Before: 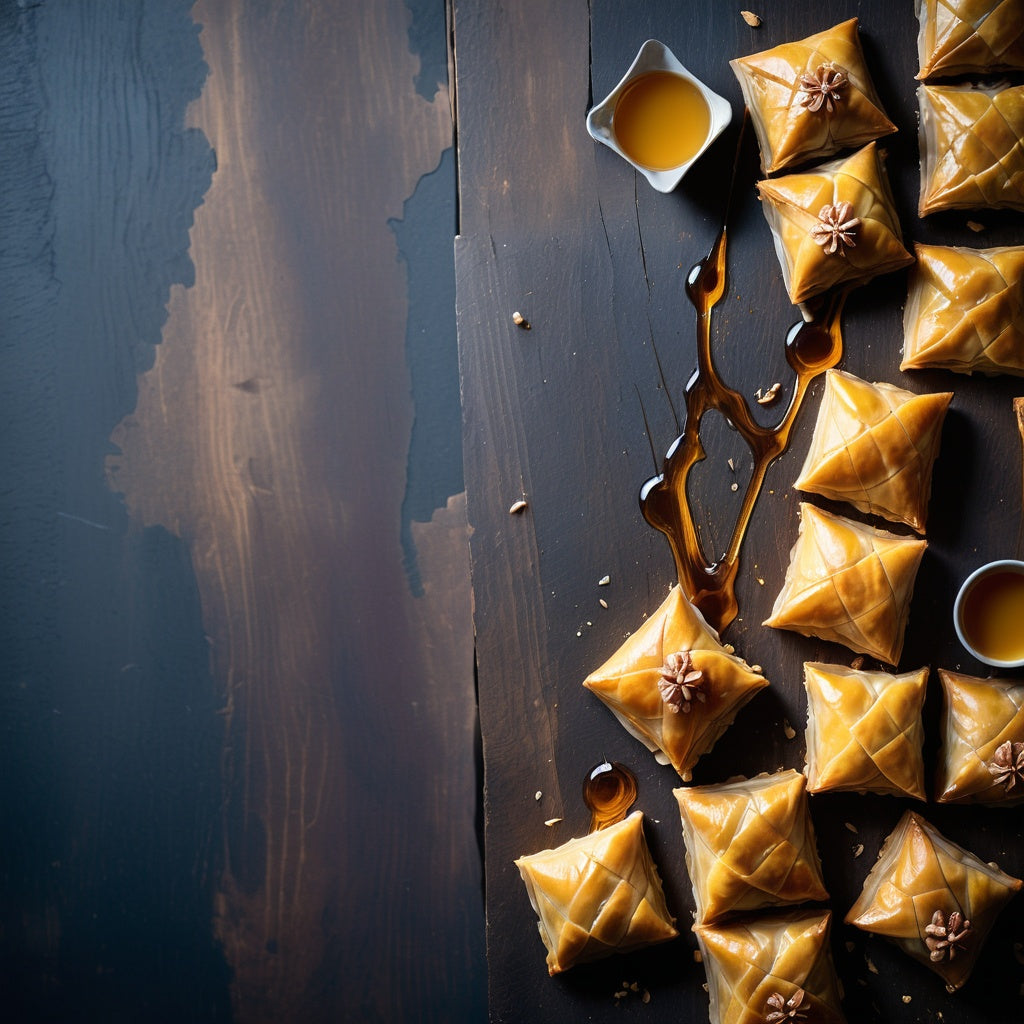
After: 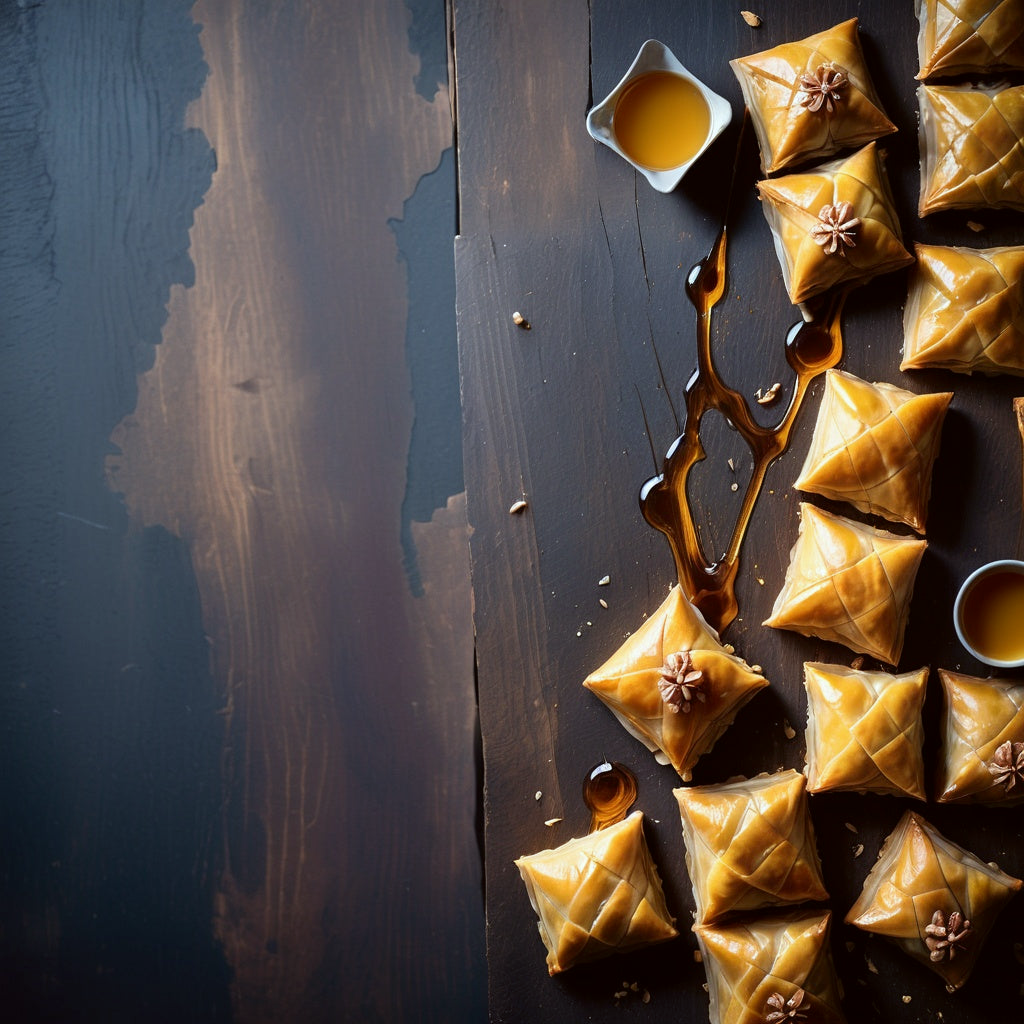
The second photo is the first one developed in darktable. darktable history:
color correction: highlights a* -2.95, highlights b* -2.35, shadows a* 2.52, shadows b* 2.7
